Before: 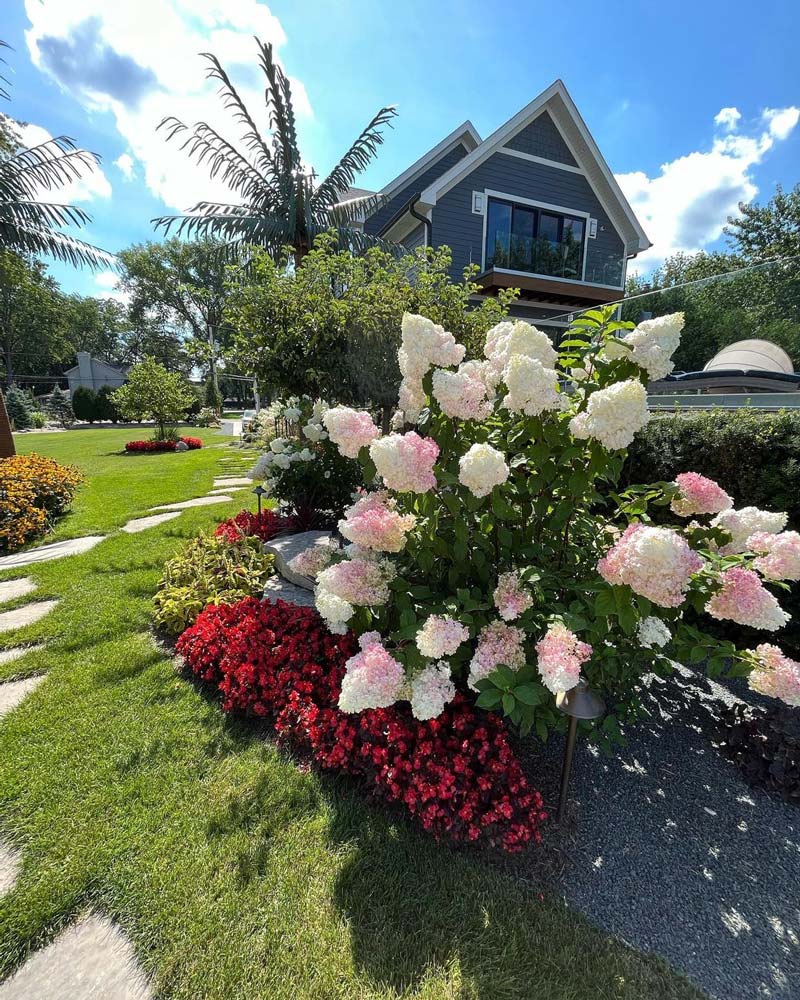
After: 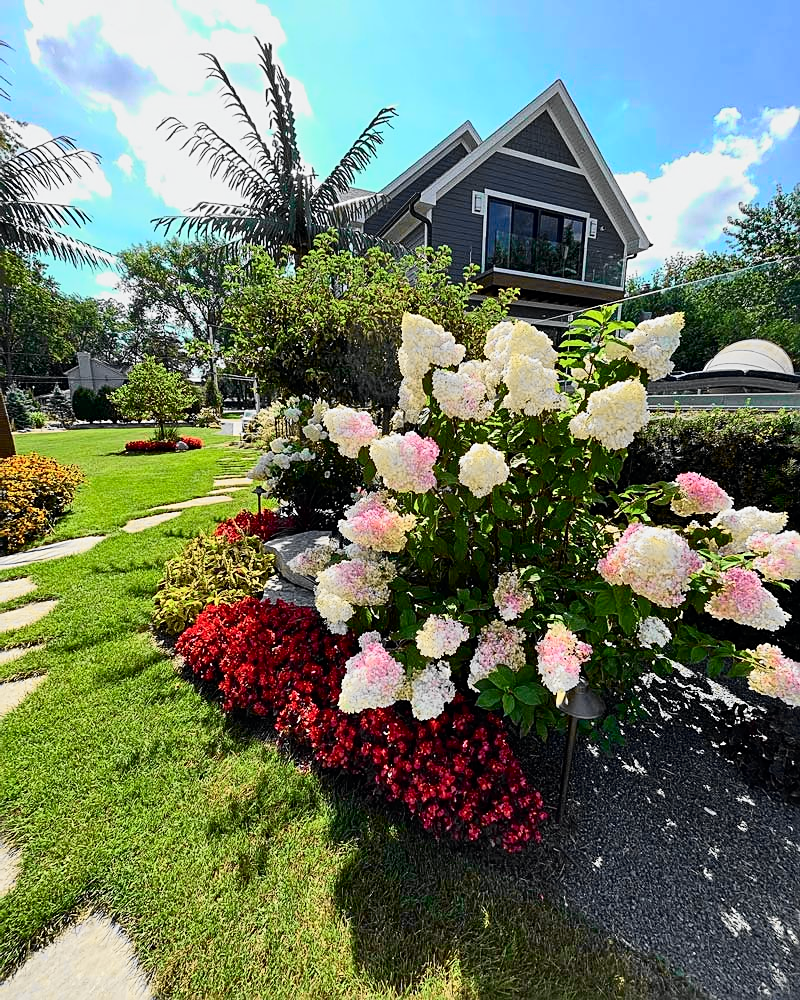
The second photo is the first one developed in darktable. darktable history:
tone curve: curves: ch0 [(0, 0) (0.078, 0.029) (0.265, 0.241) (0.507, 0.56) (0.744, 0.826) (1, 0.948)]; ch1 [(0, 0) (0.346, 0.307) (0.418, 0.383) (0.46, 0.439) (0.482, 0.493) (0.502, 0.5) (0.517, 0.506) (0.55, 0.557) (0.601, 0.637) (0.666, 0.7) (1, 1)]; ch2 [(0, 0) (0.346, 0.34) (0.431, 0.45) (0.485, 0.494) (0.5, 0.498) (0.508, 0.499) (0.532, 0.546) (0.579, 0.628) (0.625, 0.668) (1, 1)], color space Lab, independent channels, preserve colors none
exposure: compensate highlight preservation false
sharpen: on, module defaults
